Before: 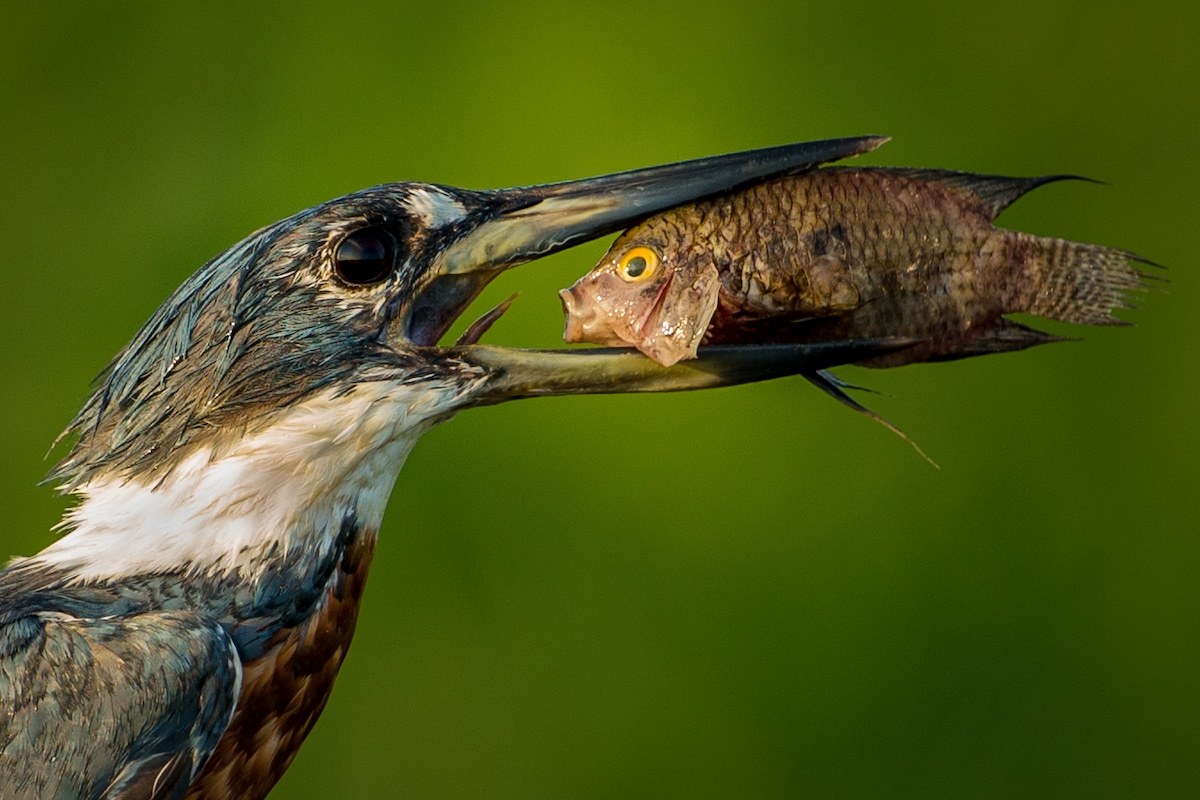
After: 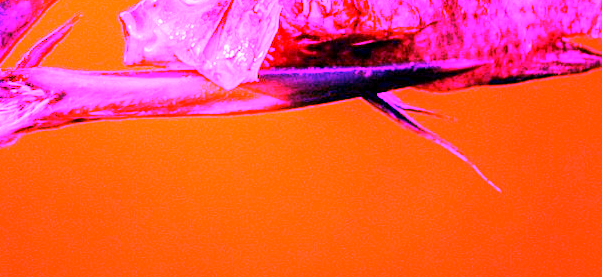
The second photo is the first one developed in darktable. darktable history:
crop: left 36.607%, top 34.735%, right 13.146%, bottom 30.611%
white balance: red 8, blue 8
